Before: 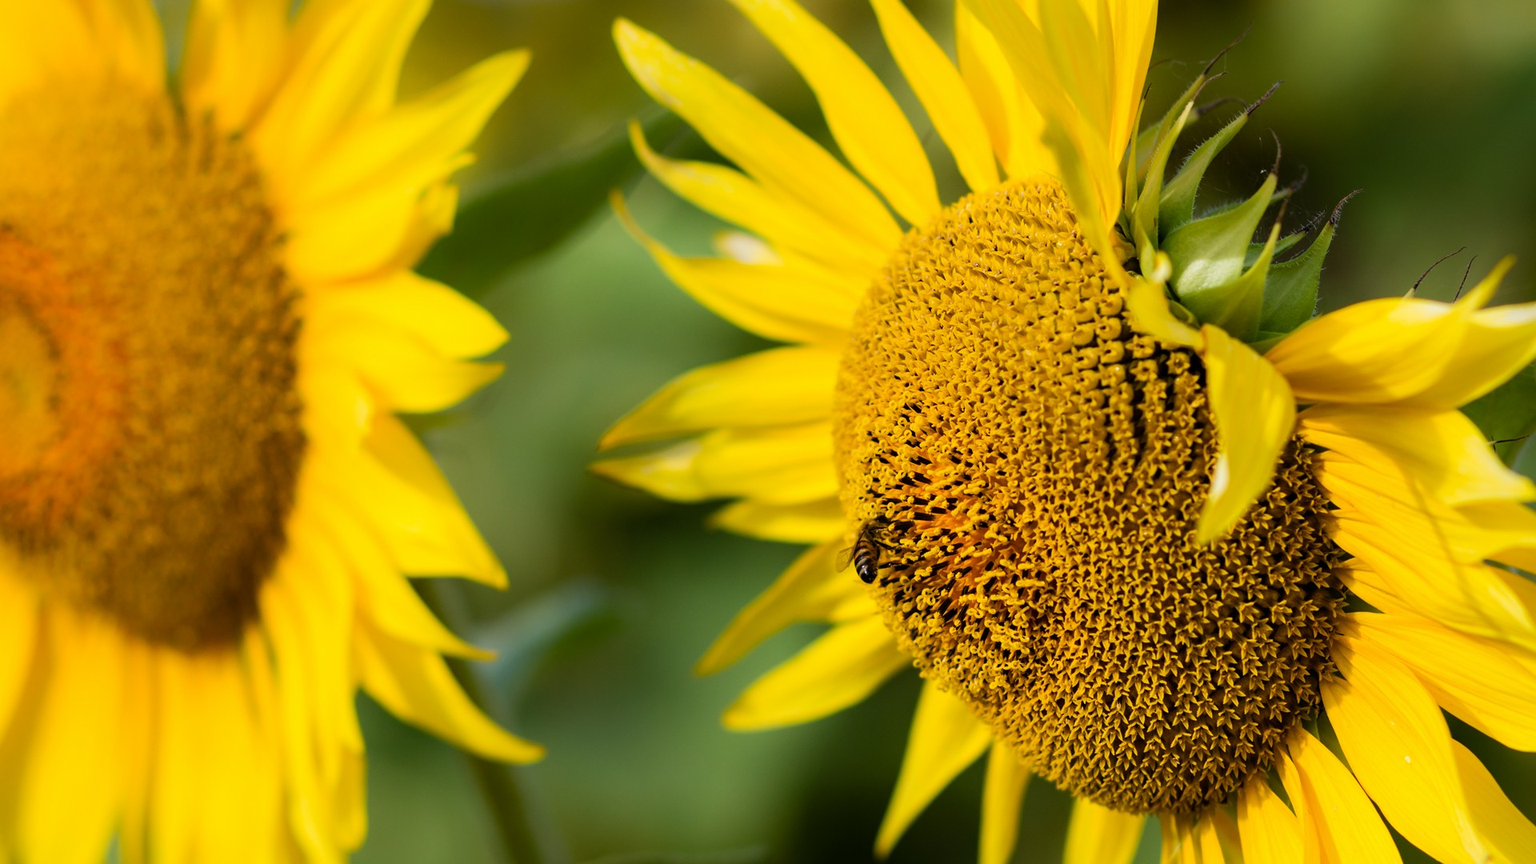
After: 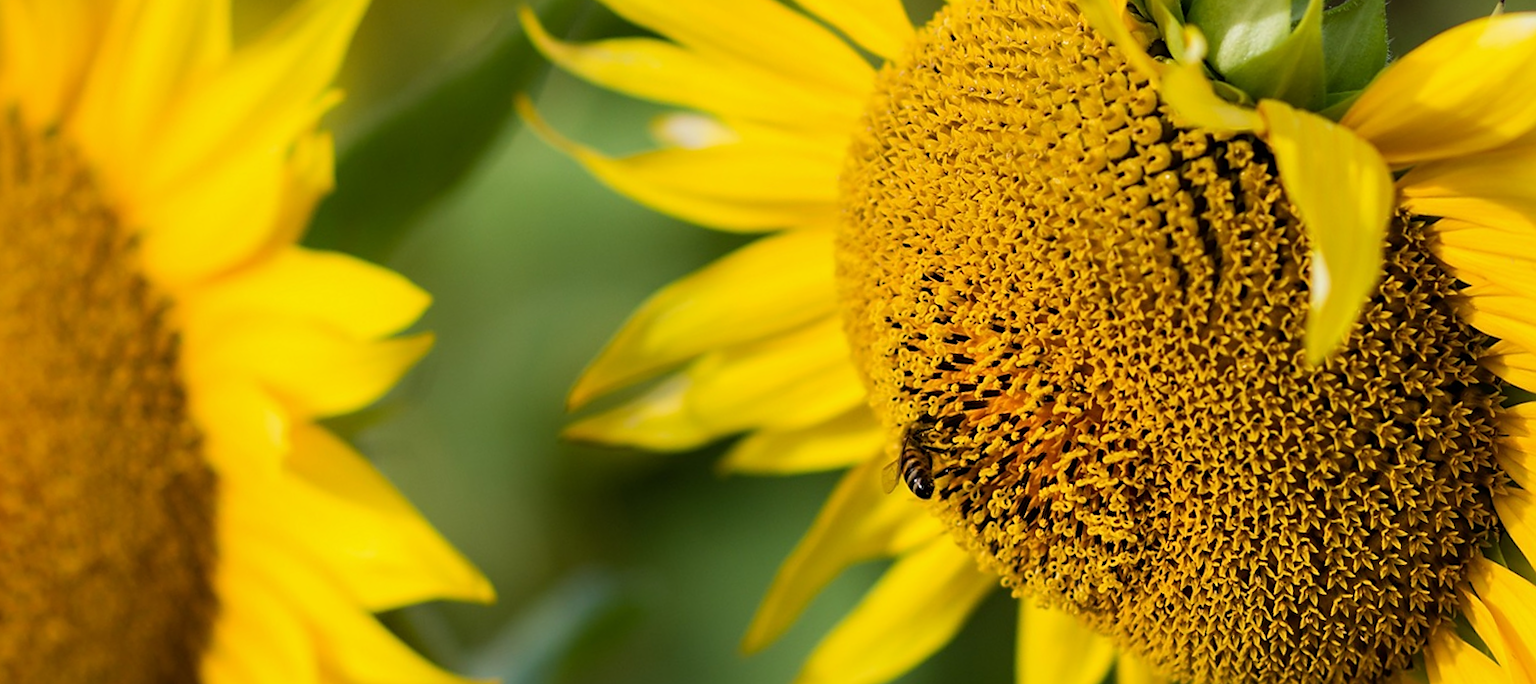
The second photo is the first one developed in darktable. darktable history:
exposure: exposure -0.05 EV
sharpen: radius 1.458, amount 0.398, threshold 1.271
crop and rotate: angle -2.38°
rotate and perspective: rotation -14.8°, crop left 0.1, crop right 0.903, crop top 0.25, crop bottom 0.748
